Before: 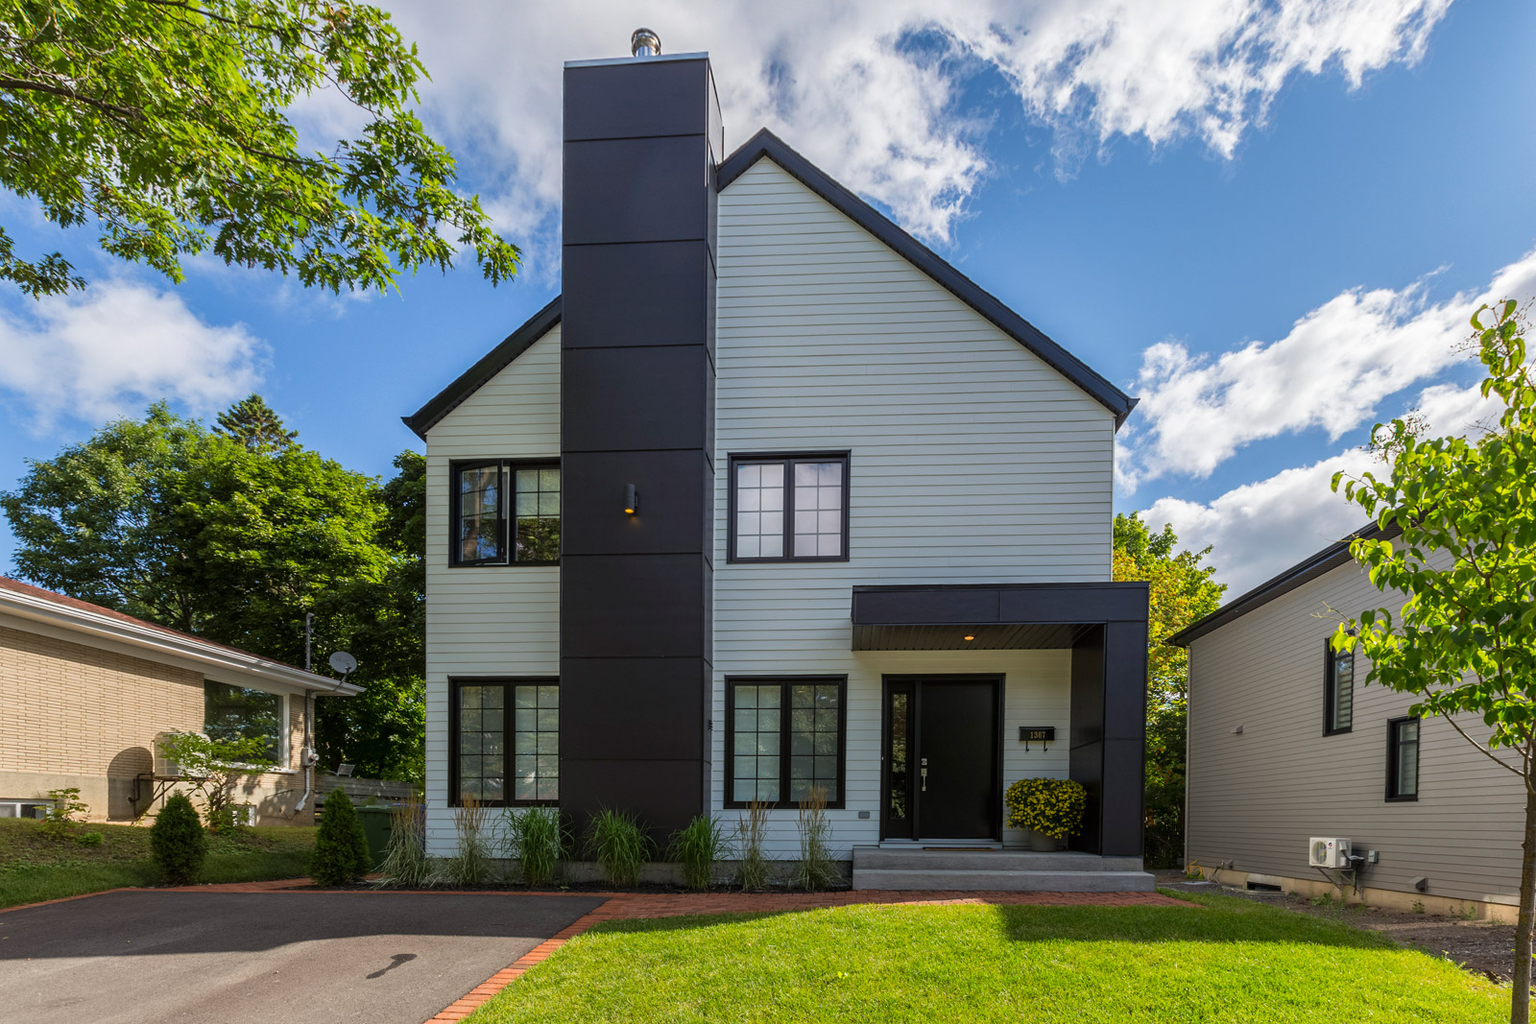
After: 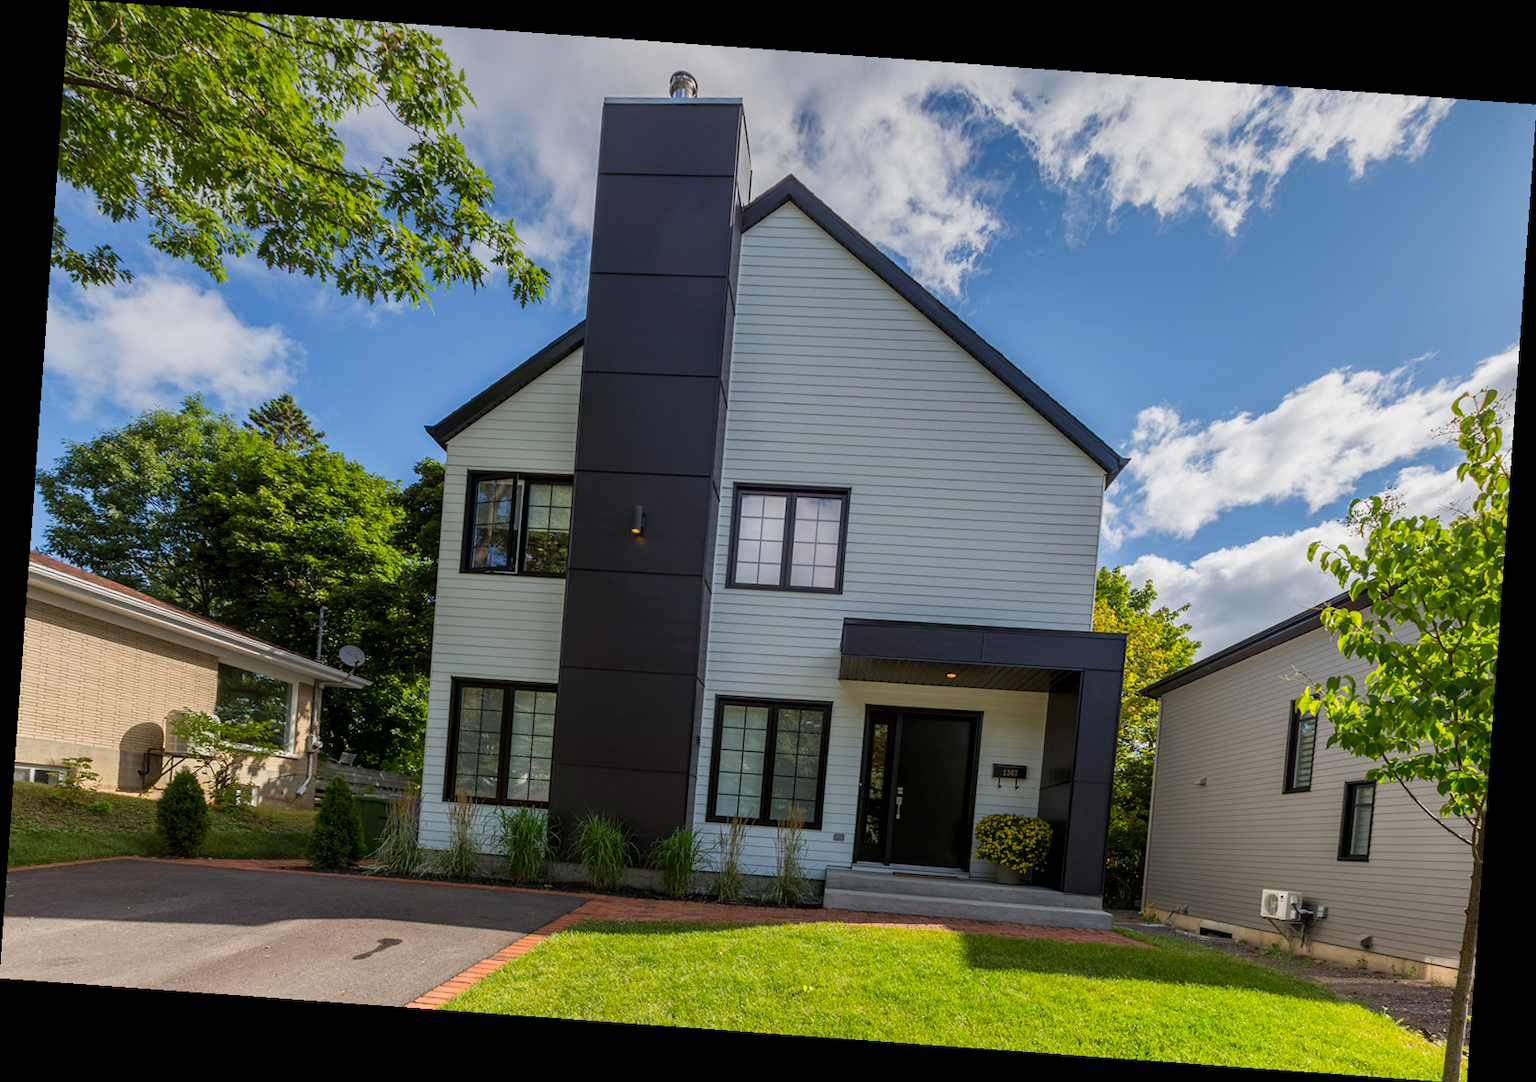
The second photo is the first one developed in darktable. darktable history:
exposure: black level correction 0.002, exposure 0.15 EV, compensate highlight preservation false
graduated density: on, module defaults
rotate and perspective: rotation 4.1°, automatic cropping off
